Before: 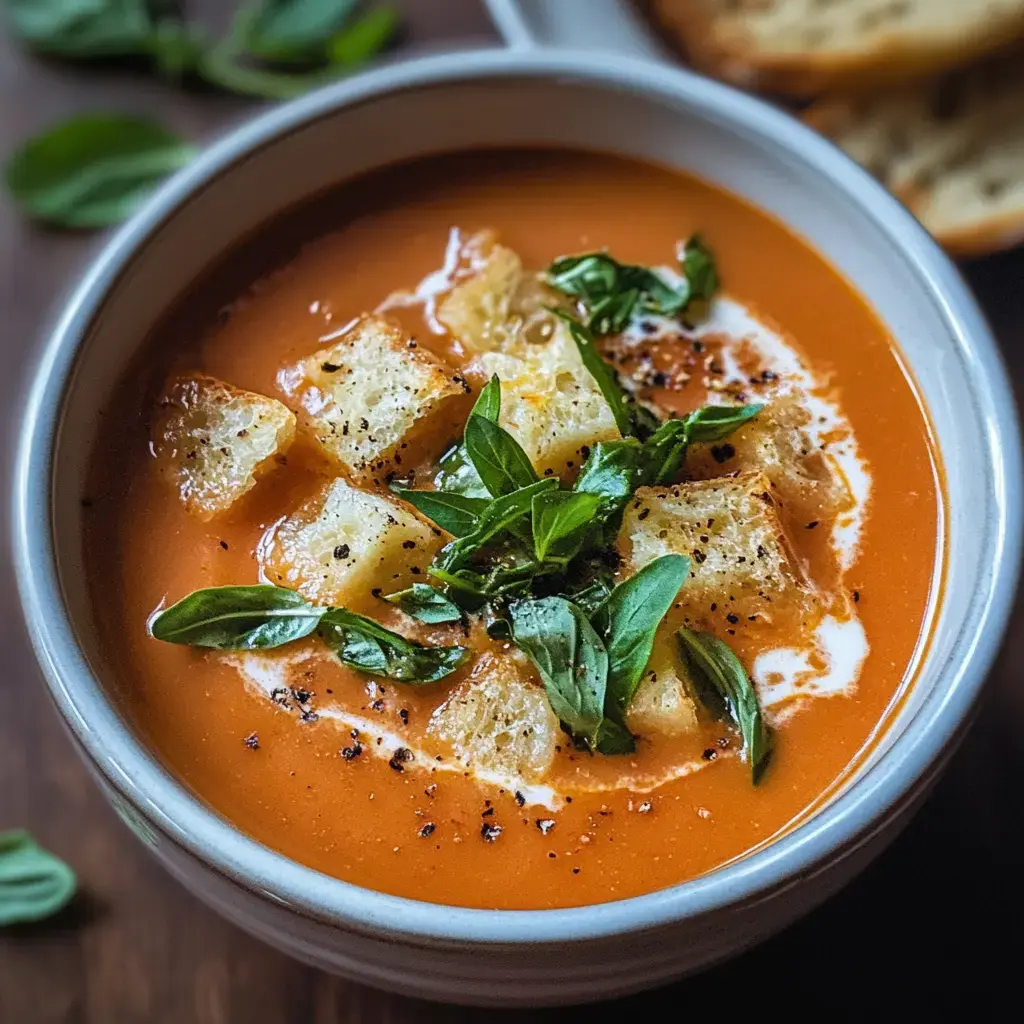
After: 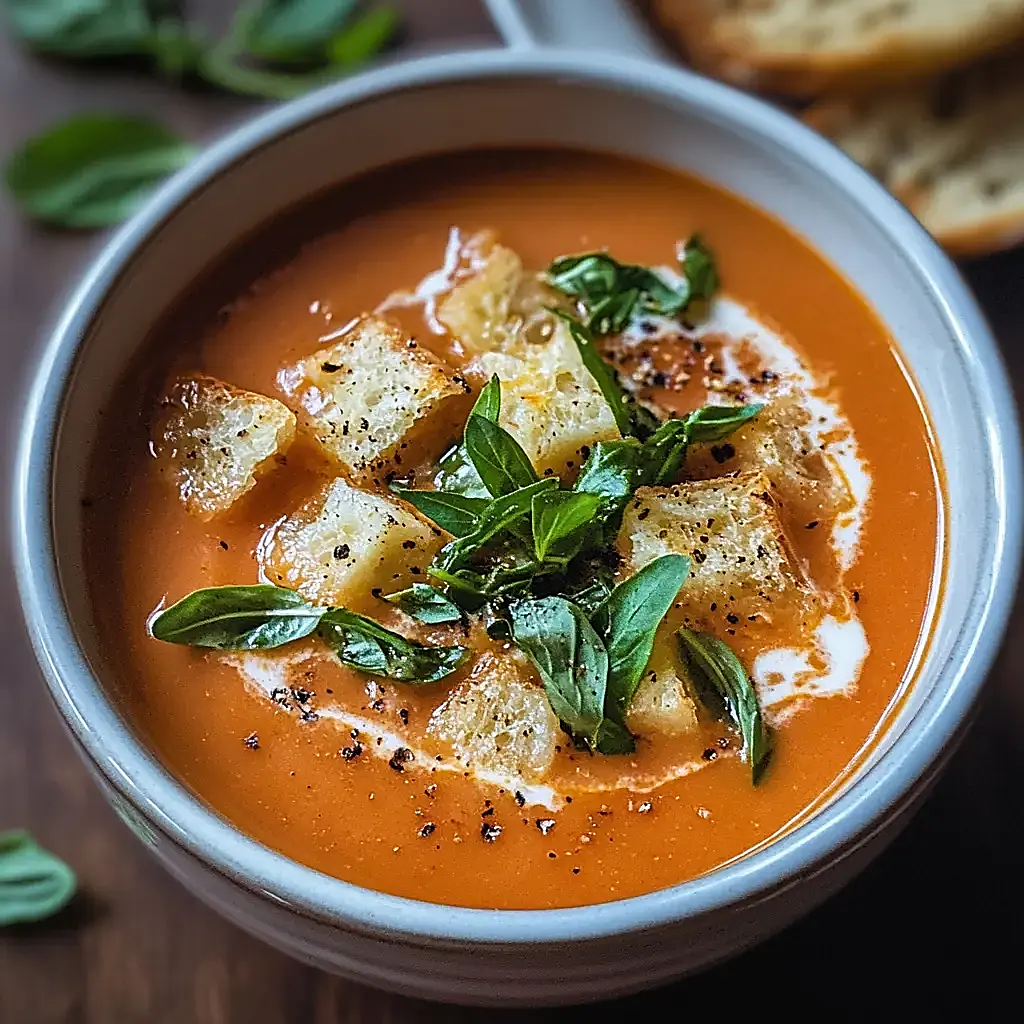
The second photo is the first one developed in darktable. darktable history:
sharpen: radius 1.358, amount 1.237, threshold 0.782
